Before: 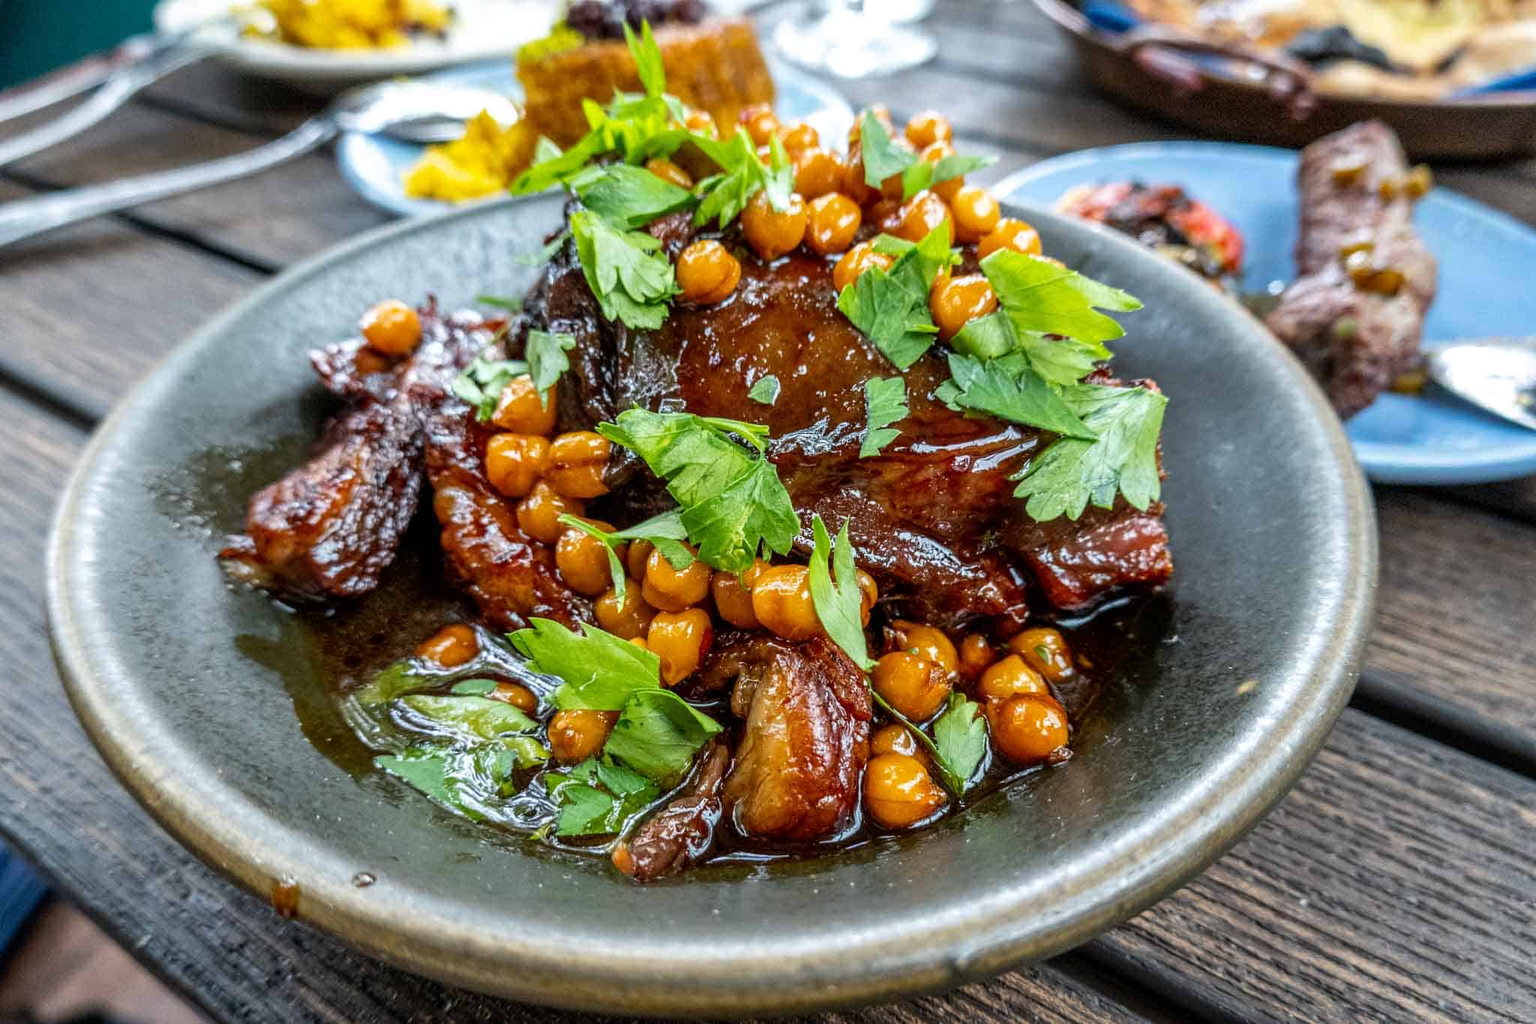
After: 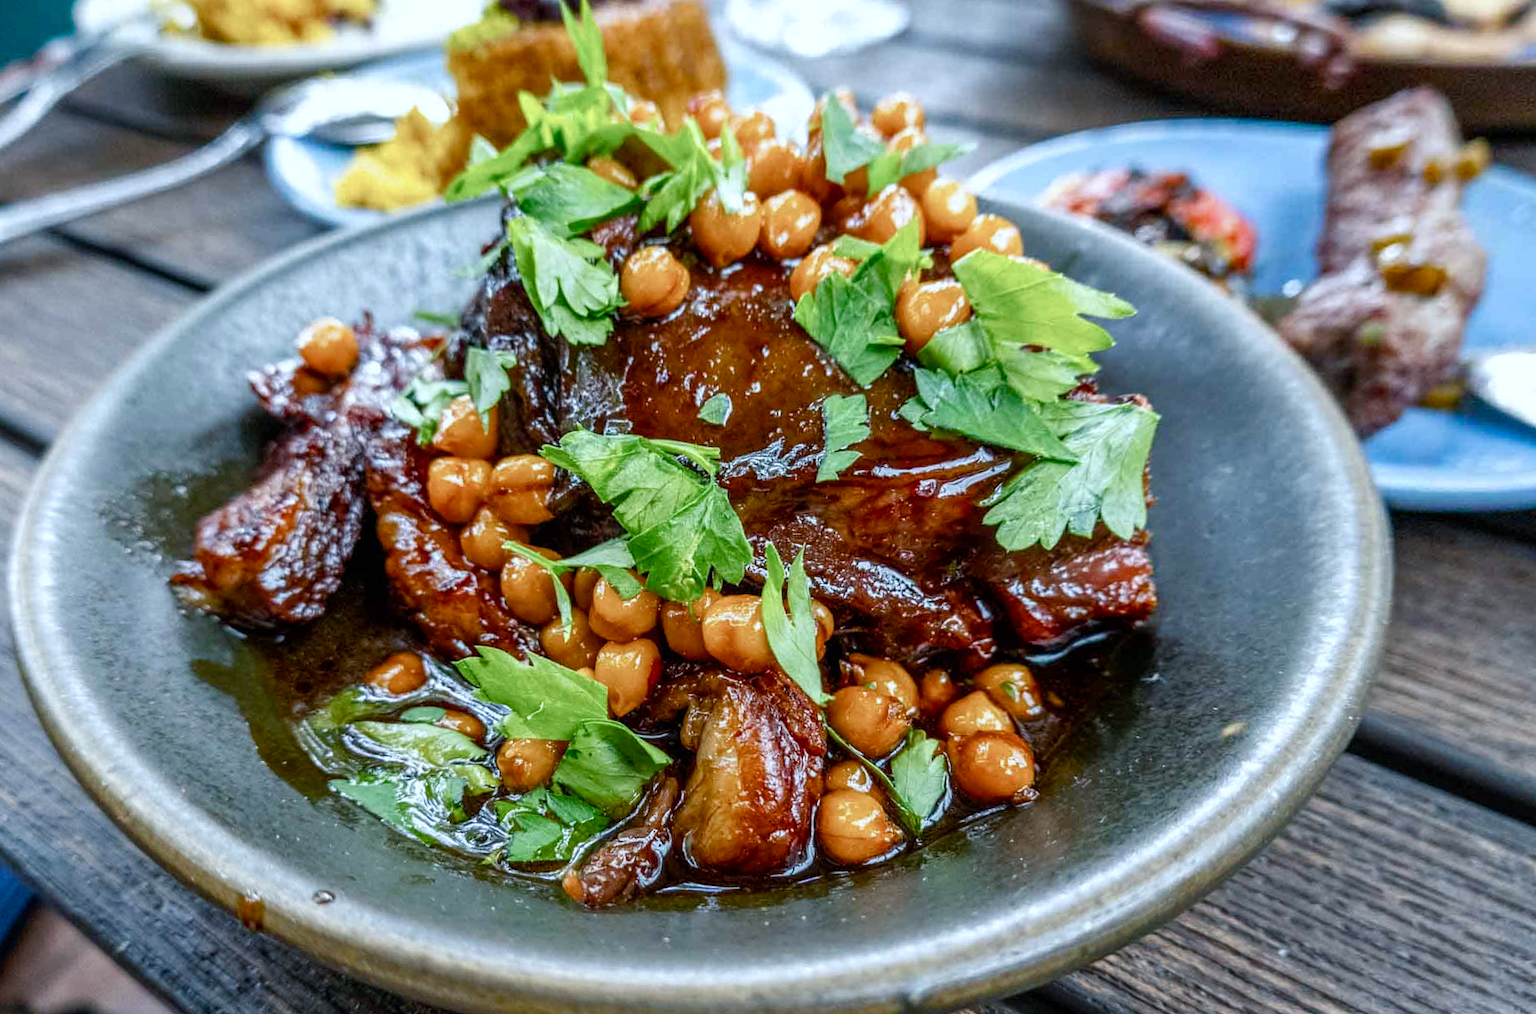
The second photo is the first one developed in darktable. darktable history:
color balance rgb: perceptual saturation grading › global saturation 20%, perceptual saturation grading › highlights -50%, perceptual saturation grading › shadows 30%
rotate and perspective: rotation 0.062°, lens shift (vertical) 0.115, lens shift (horizontal) -0.133, crop left 0.047, crop right 0.94, crop top 0.061, crop bottom 0.94
color calibration: illuminant custom, x 0.368, y 0.373, temperature 4330.32 K
